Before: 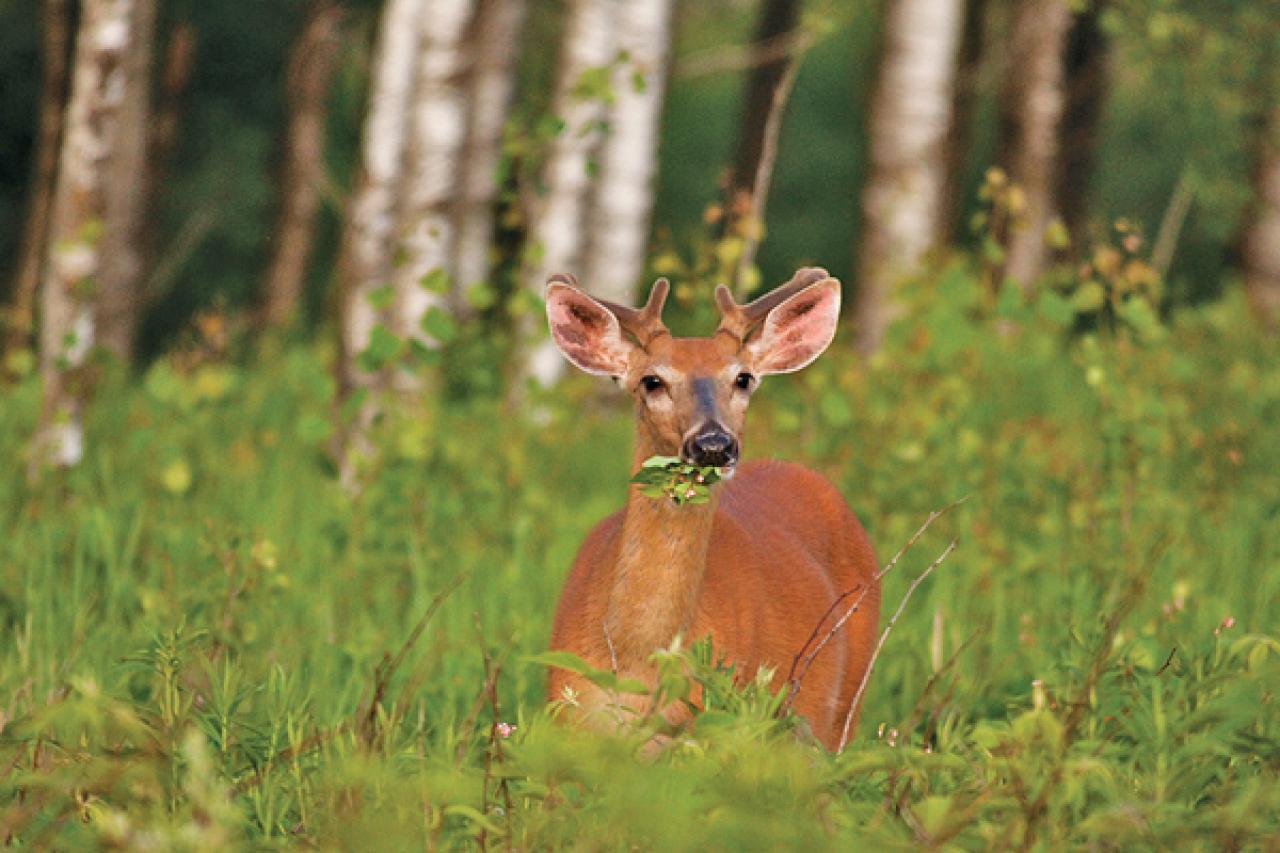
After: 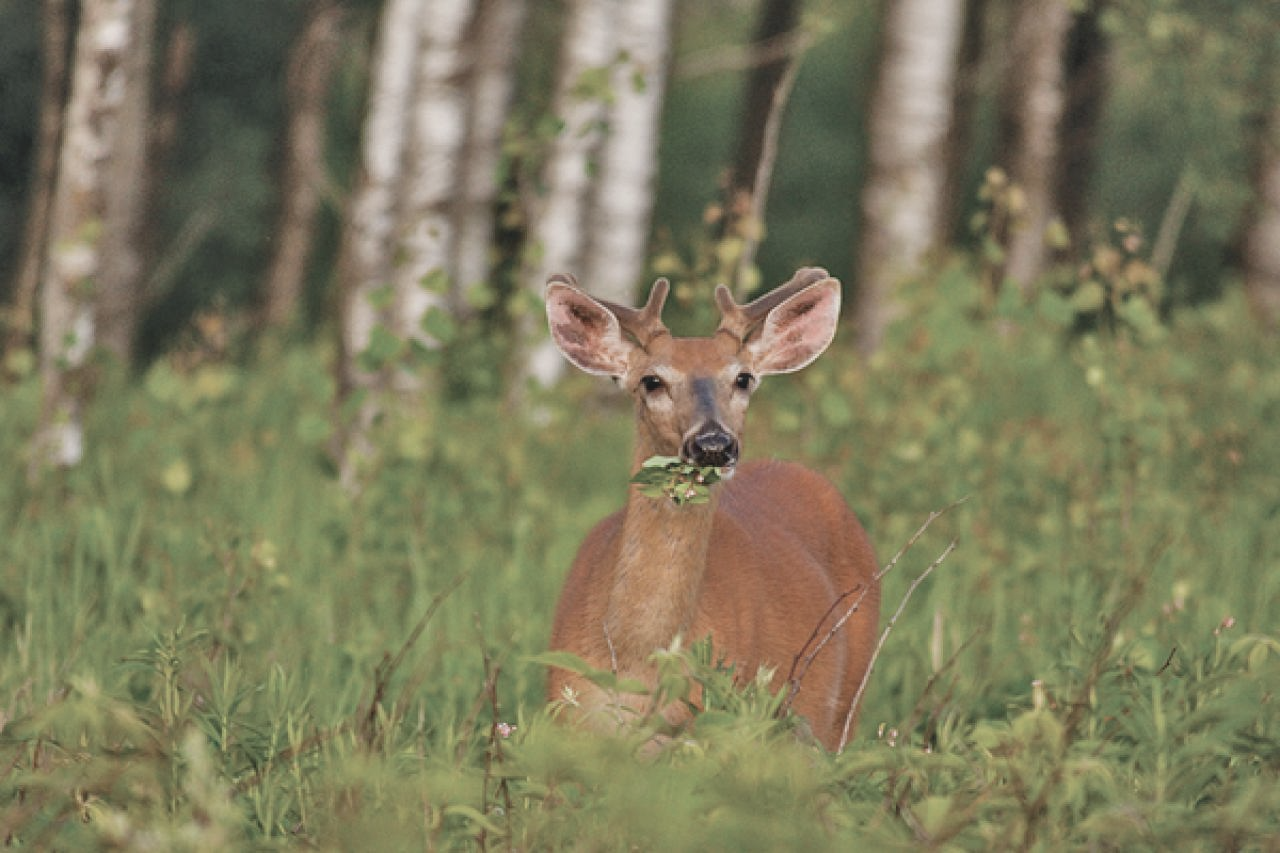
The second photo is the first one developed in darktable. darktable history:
local contrast: detail 130%
shadows and highlights: shadows 51.89, highlights -28.57, soften with gaussian
contrast brightness saturation: contrast -0.268, saturation -0.442
